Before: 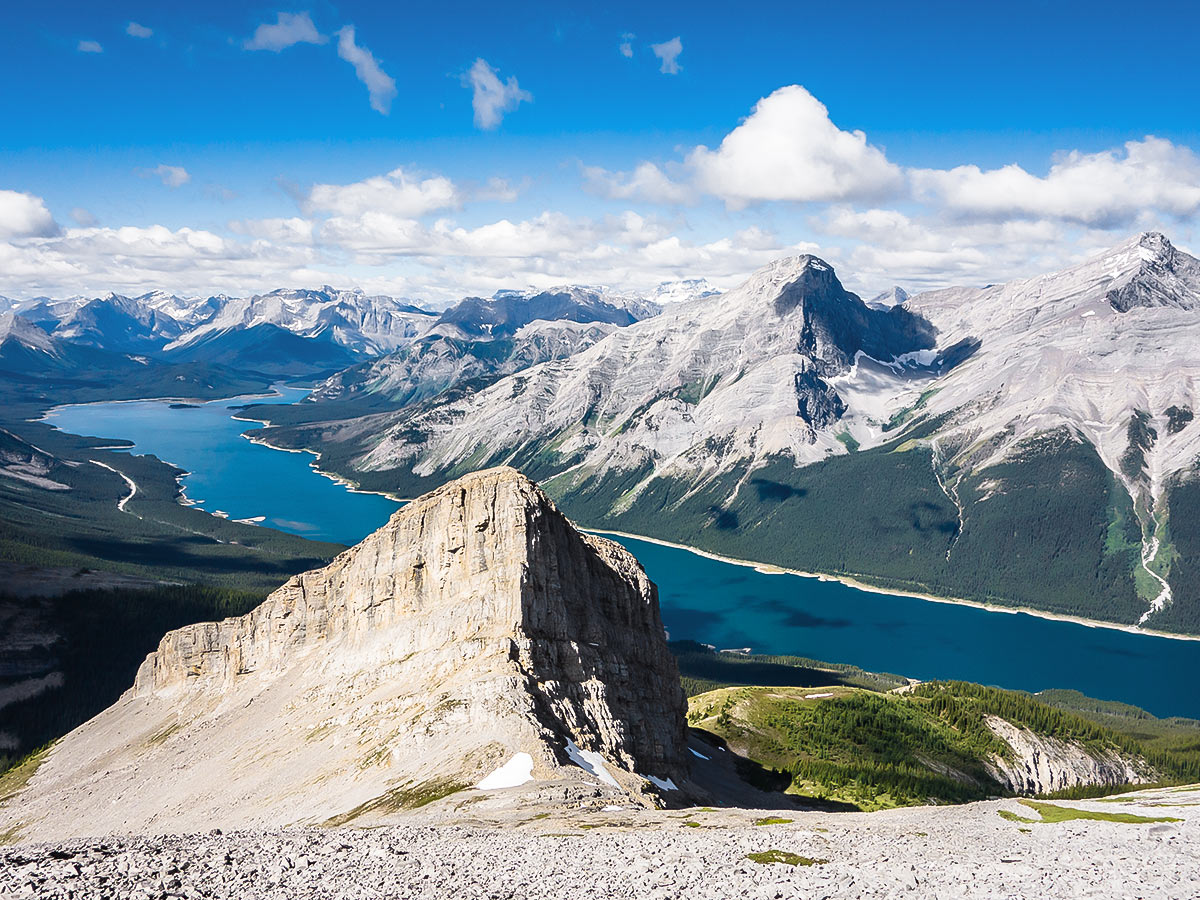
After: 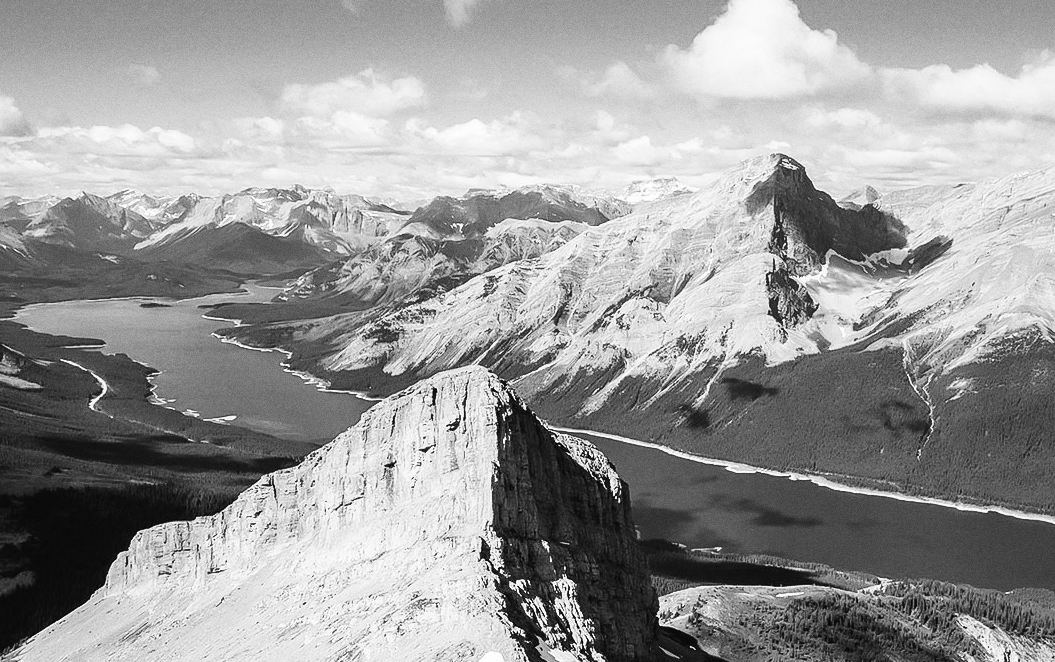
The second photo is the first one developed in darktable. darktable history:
contrast brightness saturation: contrast 0.01, saturation -0.05
grain: on, module defaults
tone curve: curves: ch0 [(0, 0.018) (0.061, 0.041) (0.205, 0.191) (0.289, 0.292) (0.39, 0.424) (0.493, 0.551) (0.666, 0.743) (0.795, 0.841) (1, 0.998)]; ch1 [(0, 0) (0.385, 0.343) (0.439, 0.415) (0.494, 0.498) (0.501, 0.501) (0.51, 0.509) (0.548, 0.563) (0.586, 0.61) (0.684, 0.658) (0.783, 0.804) (1, 1)]; ch2 [(0, 0) (0.304, 0.31) (0.403, 0.399) (0.441, 0.428) (0.47, 0.469) (0.498, 0.496) (0.524, 0.538) (0.566, 0.579) (0.648, 0.665) (0.697, 0.699) (1, 1)], color space Lab, independent channels, preserve colors none
monochrome: on, module defaults
crop and rotate: left 2.425%, top 11.305%, right 9.6%, bottom 15.08%
